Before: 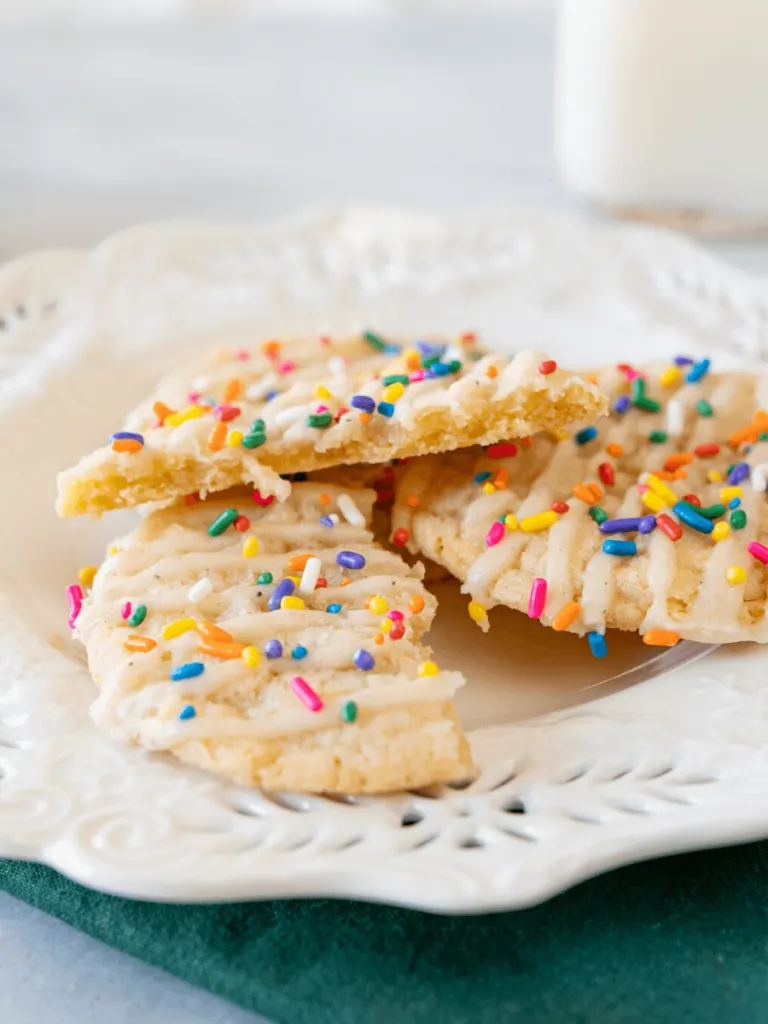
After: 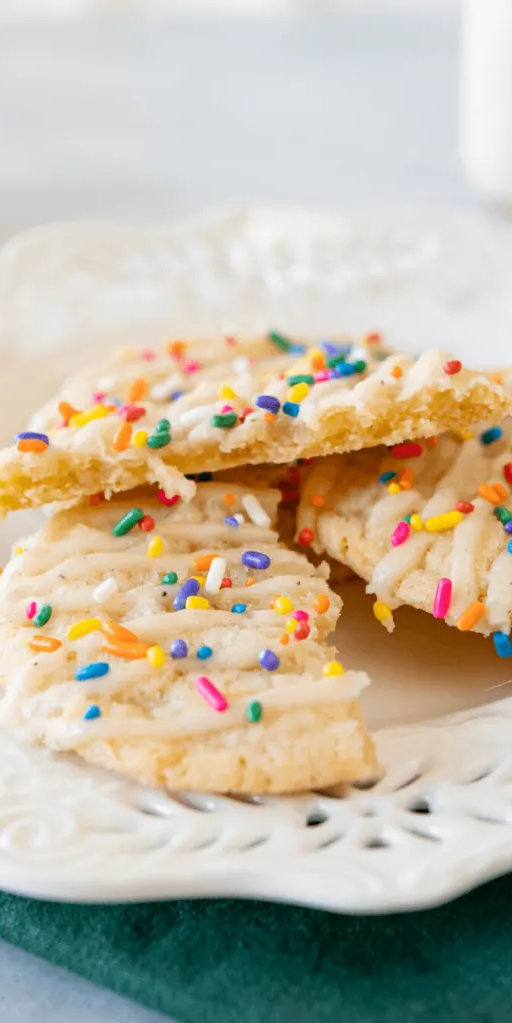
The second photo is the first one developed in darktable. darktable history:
crop and rotate: left 12.417%, right 20.895%
